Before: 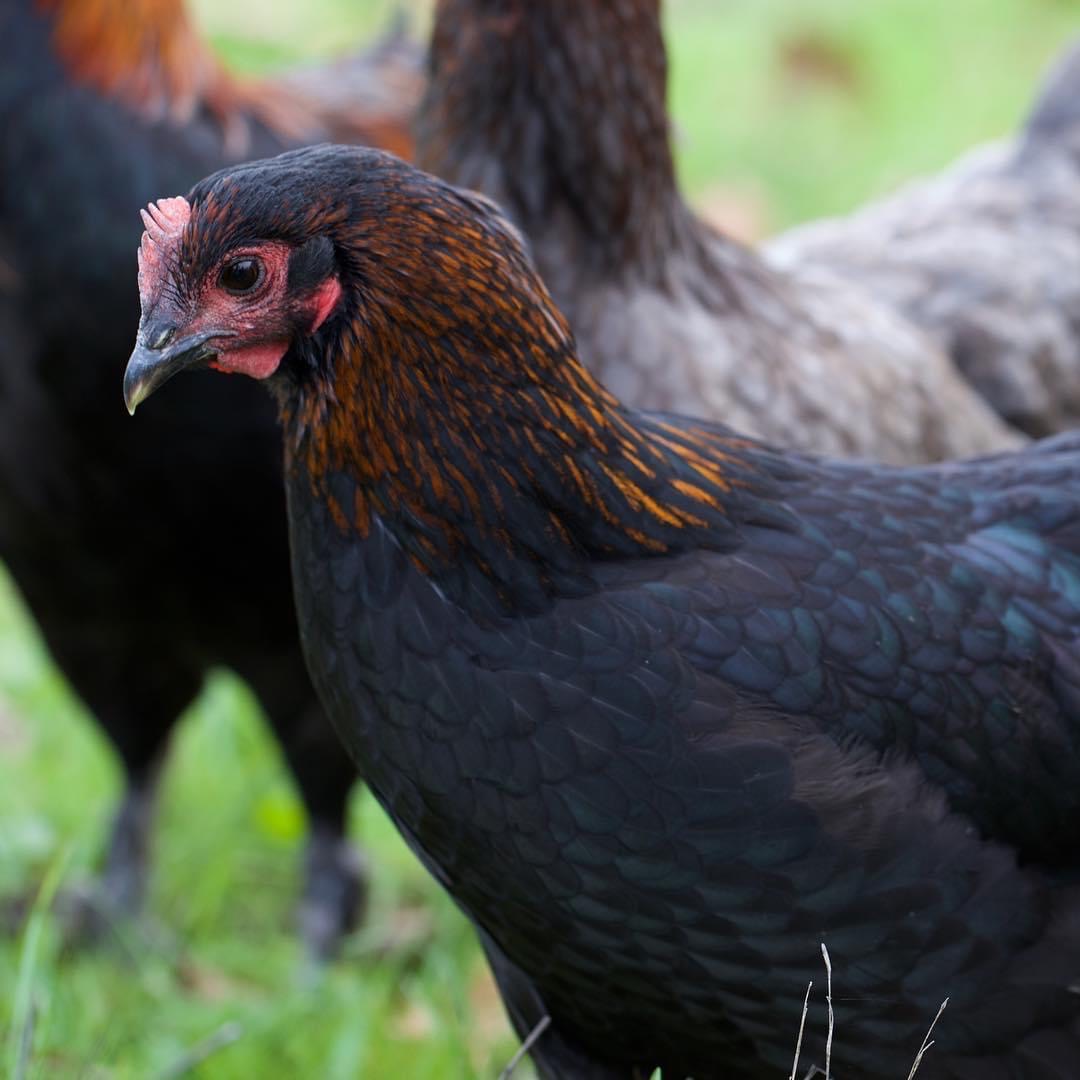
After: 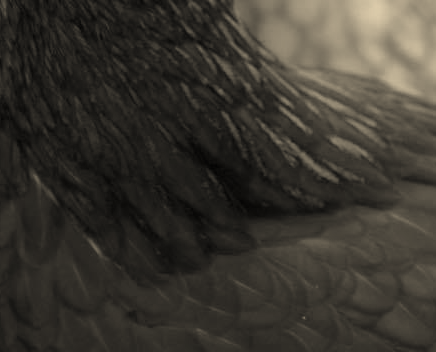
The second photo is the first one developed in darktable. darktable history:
color correction: highlights a* 2.6, highlights b* 22.54
crop: left 31.85%, top 31.89%, right 27.768%, bottom 35.483%
color calibration: output gray [0.246, 0.254, 0.501, 0], x 0.356, y 0.367, temperature 4687.16 K
